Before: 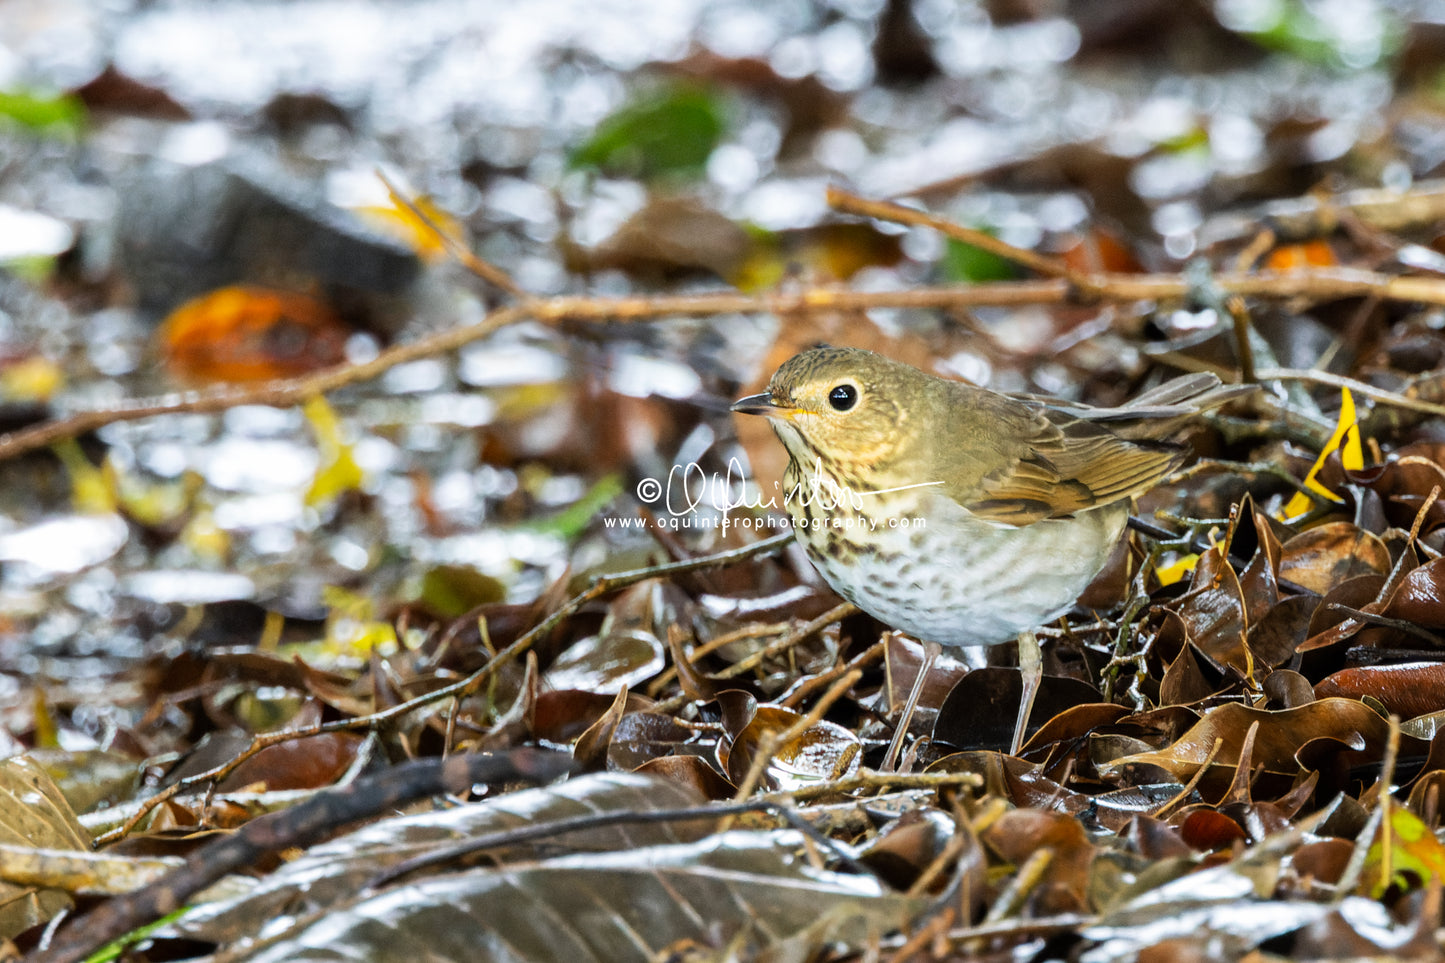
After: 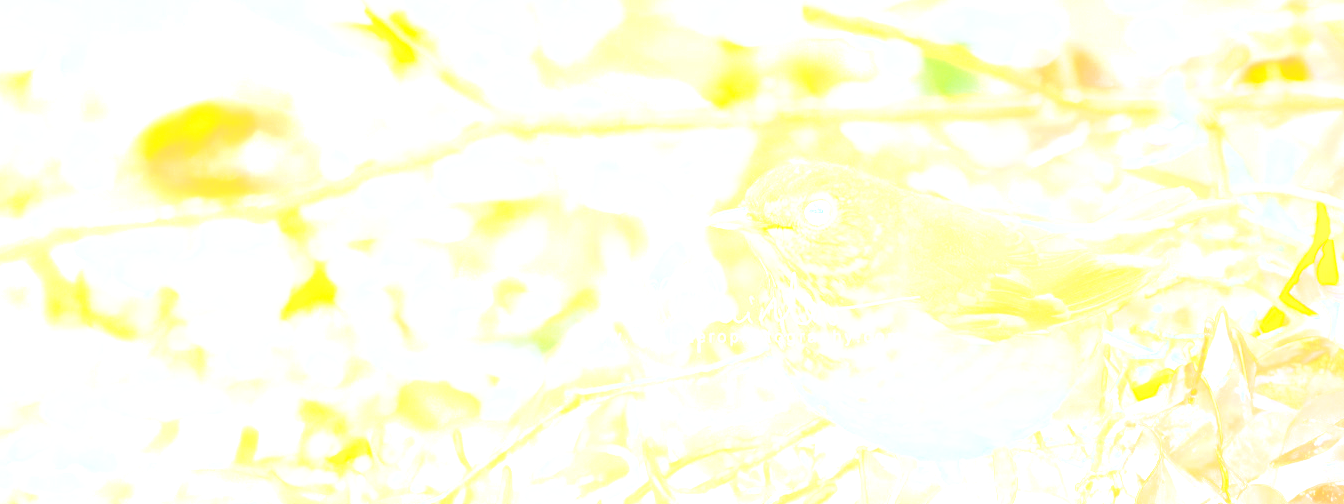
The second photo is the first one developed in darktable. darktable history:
base curve: curves: ch0 [(0, 0) (0.007, 0.004) (0.027, 0.03) (0.046, 0.07) (0.207, 0.54) (0.442, 0.872) (0.673, 0.972) (1, 1)], preserve colors none
crop: left 1.744%, top 19.225%, right 5.069%, bottom 28.357%
bloom: size 70%, threshold 25%, strength 70%
